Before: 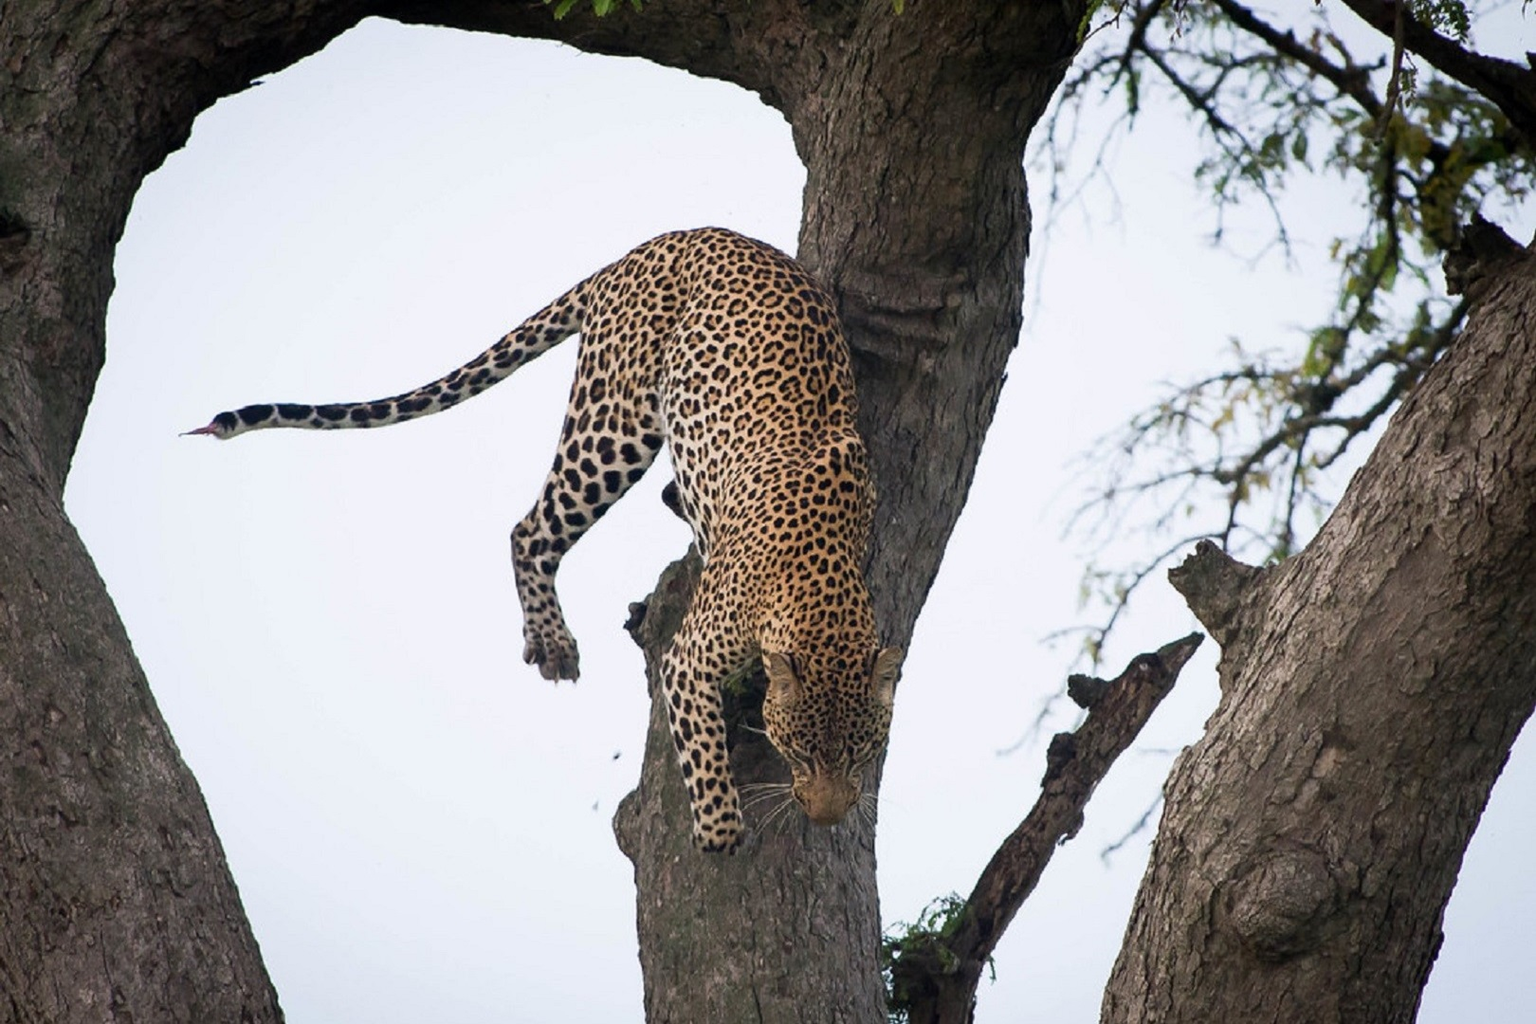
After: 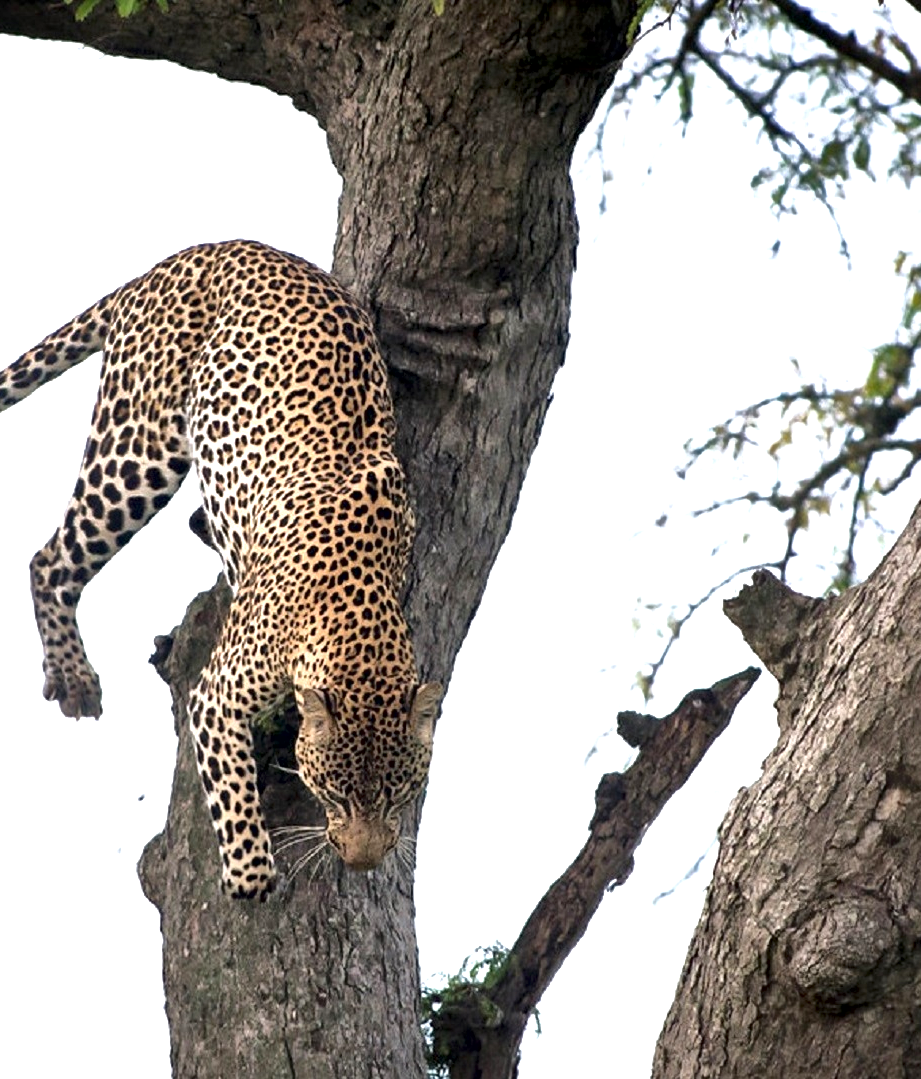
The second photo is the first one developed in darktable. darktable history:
local contrast: mode bilateral grid, contrast 45, coarseness 68, detail 214%, midtone range 0.2
exposure: black level correction 0, exposure 0.701 EV, compensate highlight preservation false
crop: left 31.45%, top 0.01%, right 11.67%
